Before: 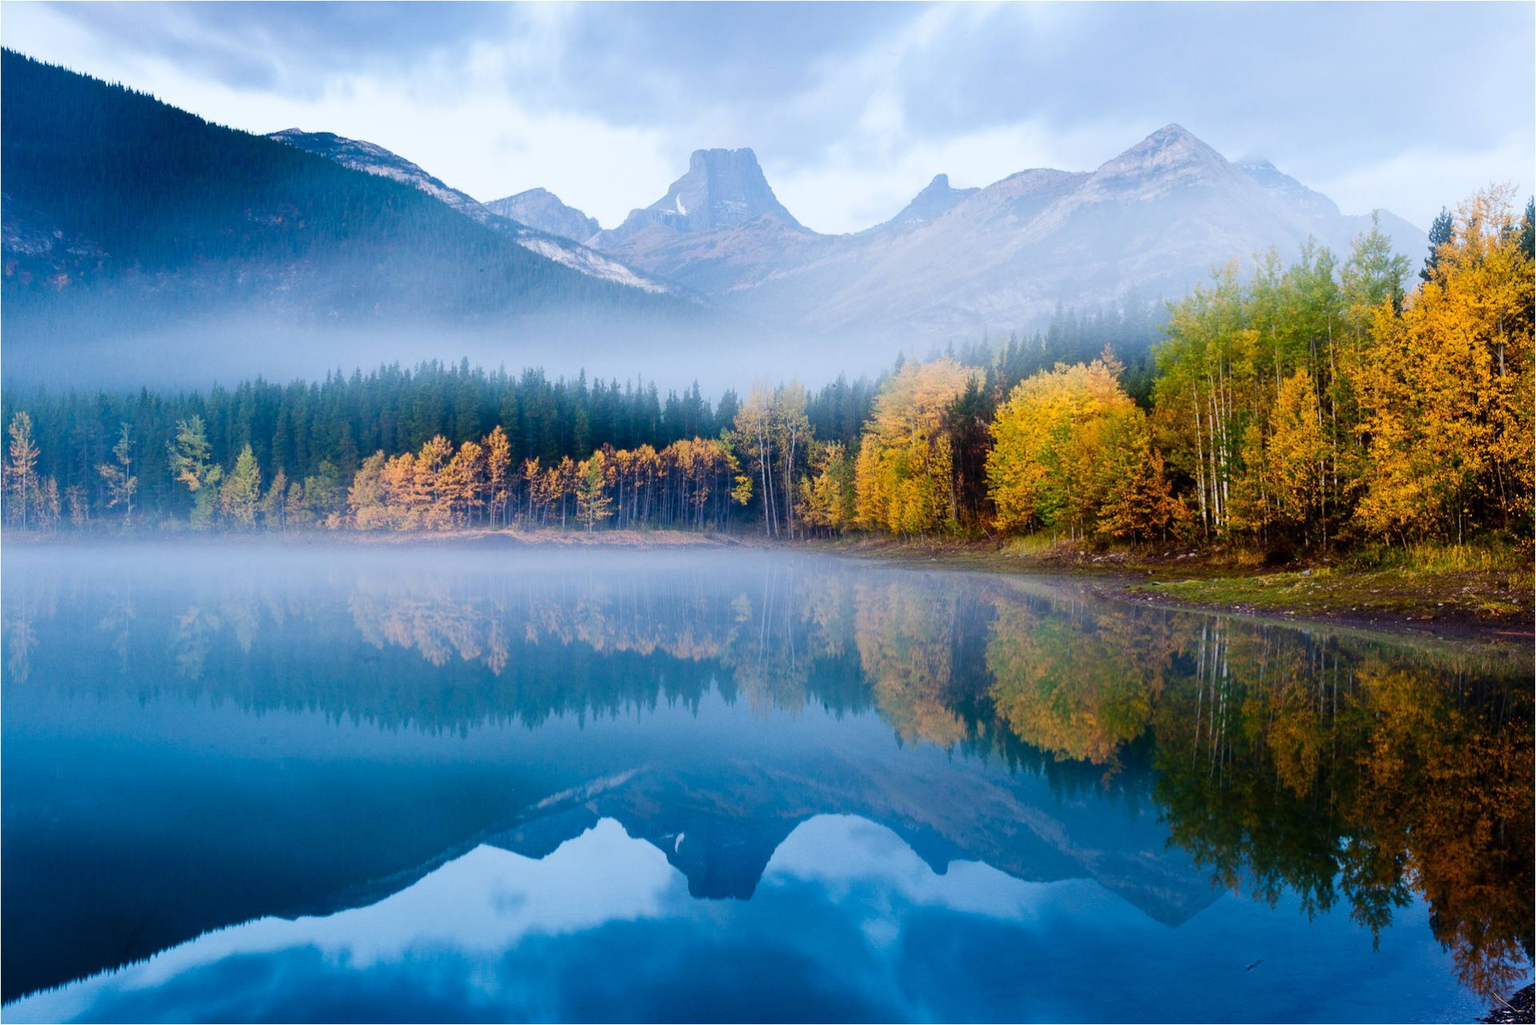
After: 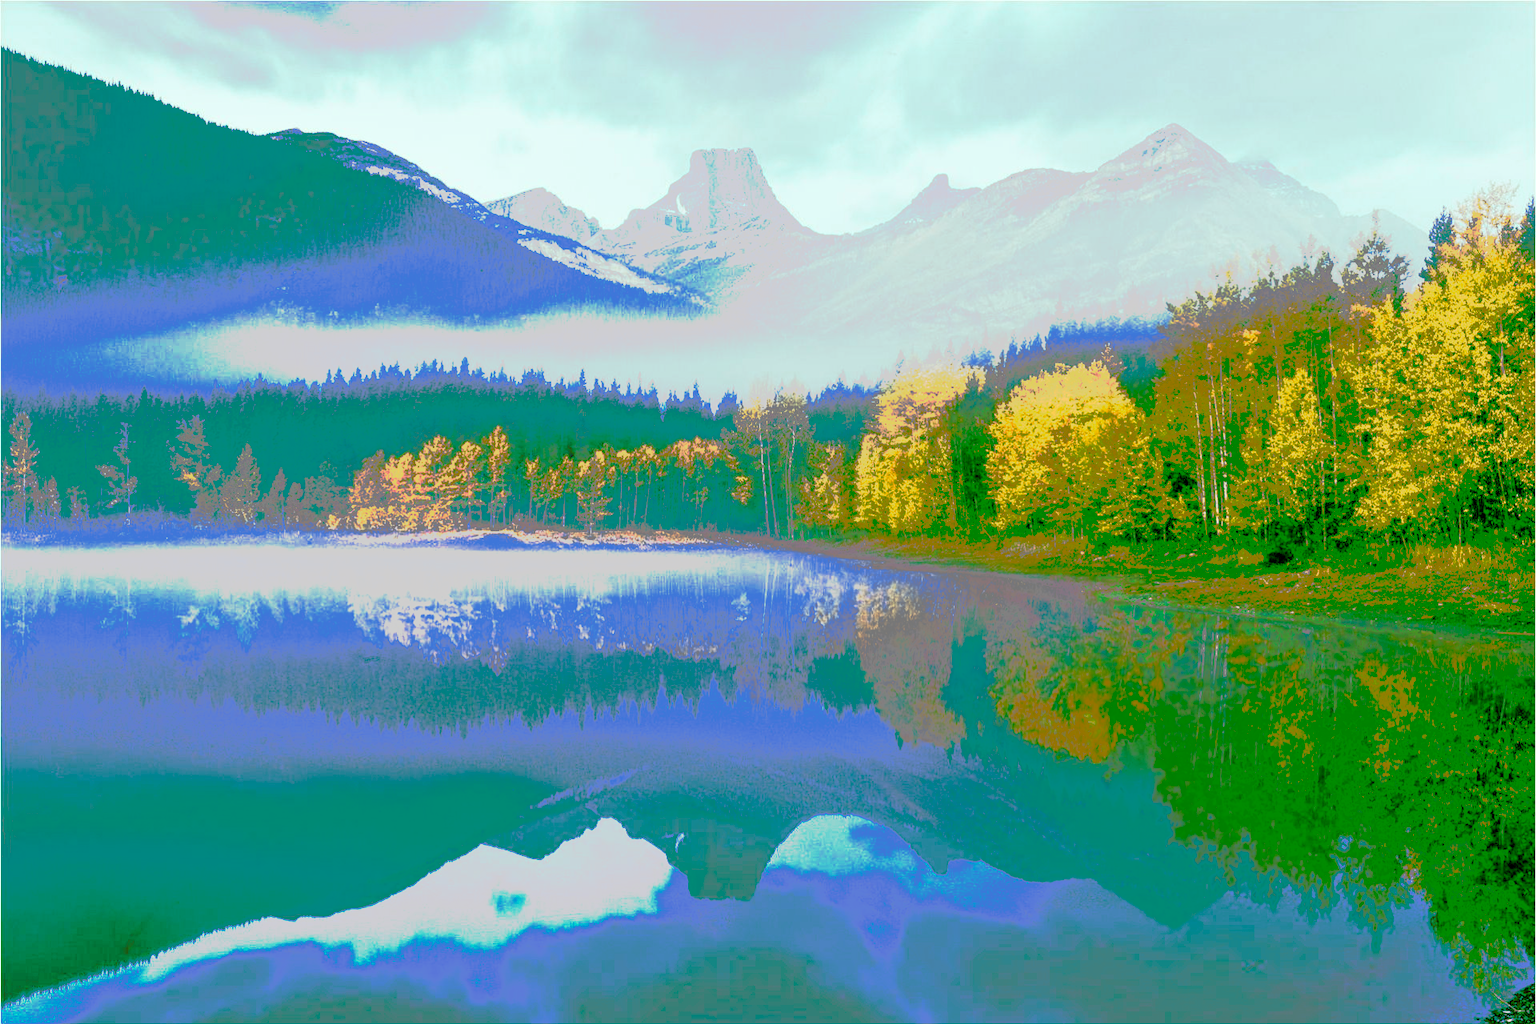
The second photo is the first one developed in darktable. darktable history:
tone curve: curves: ch0 [(0, 0) (0.003, 0.011) (0.011, 0.043) (0.025, 0.133) (0.044, 0.226) (0.069, 0.303) (0.1, 0.371) (0.136, 0.429) (0.177, 0.482) (0.224, 0.516) (0.277, 0.539) (0.335, 0.535) (0.399, 0.517) (0.468, 0.498) (0.543, 0.523) (0.623, 0.655) (0.709, 0.83) (0.801, 0.827) (0.898, 0.89) (1, 1)], preserve colors none
color look up table: target L [94.44, 93.17, 93.6, 89.6, 87.05, 68.68, 65.87, 66.23, 57.86, 19.65, 18.67, 50.83, 200.23, 85.79, 83.37, 70.73, 61.89, 59.68, 39.67, 62.84, 47.56, 3.242, 2.336, 0, 95.7, 87.47, 83.49, 72.7, 63.51, 68.95, 70.57, 58.49, 58.26, 22.68, 61.25, 36.7, 52.22, 50.91, 9.157, 51.69, 50.27, 50.95, 3.667, 5.075, 79.28, 68.12, 77.4, 20.93, 19.37], target a [-8.69, -24.06, -10.73, -67.87, -79.91, -11.69, -25.95, -32.03, 3.971, -15.13, -28.56, -108.13, 0, 7.55, 0.006, 45.04, 11.96, 10.89, 93.45, 11.76, -100.36, 9.671, 7.109, 0, 5.133, 9.215, 4.003, 54.21, 0.898, 47.27, 57.36, 14.8, 12.28, 29.47, 5.359, 89.86, -84.53, -101.89, 73.39, -90.85, -87.59, -103.61, 37.07, -4.893, -48.98, -10.59, -51.07, 1.048, -3.181], target b [56.55, 47.75, 140.89, 123.61, 43.96, 10.34, 10.54, 99.5, 92.16, 9.147, 25.92, 78.25, 0, 47.06, 32.08, 15.37, 97.49, 83.02, 64.06, 79.2, 75.22, 4.579, -2.904, 0, -3.784, -0.566, -21.11, -23.06, -0.686, 8.675, -25.95, -55.26, -4.746, -120.74, 68.36, 31.99, -10.45, 60.37, -146.31, -11.3, -22.8, 73.97, -89.16, -1.824, -15.89, -47.14, 12.54, -72.45, -66.13], num patches 49
